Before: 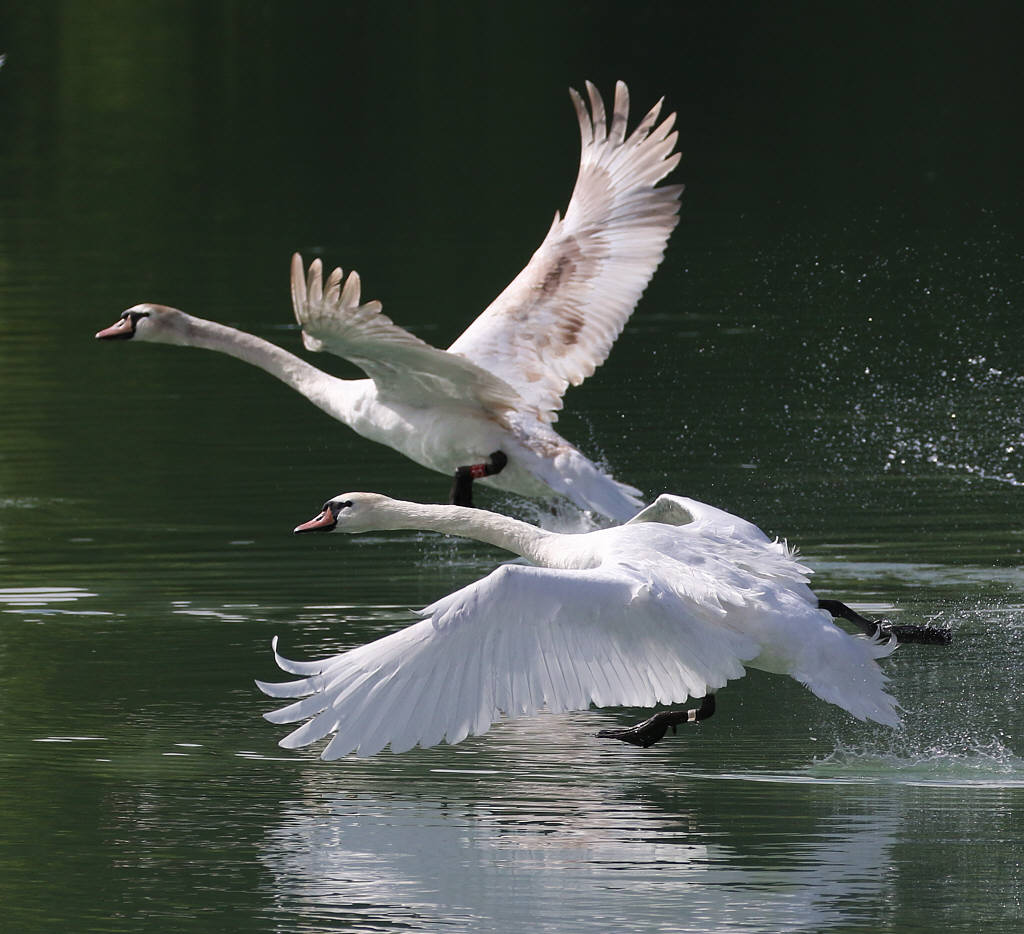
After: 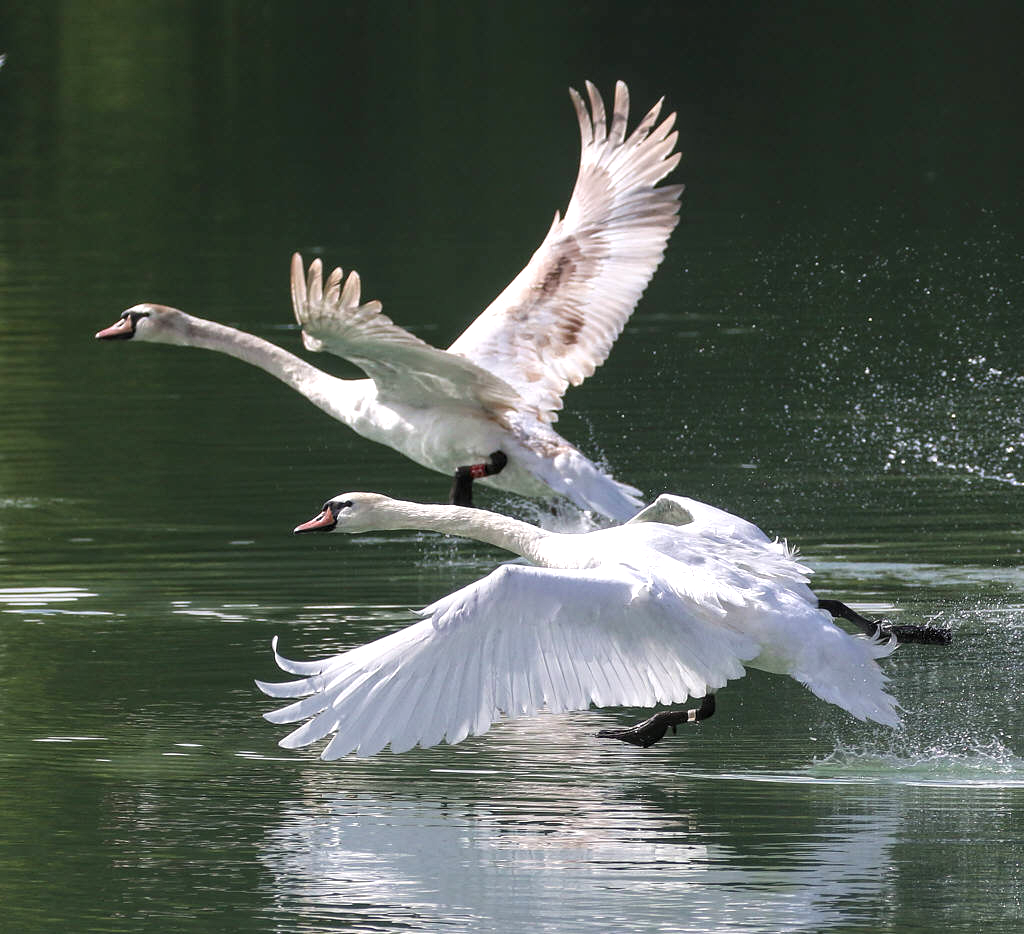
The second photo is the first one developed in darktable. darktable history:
local contrast: on, module defaults
exposure: exposure 0.575 EV, compensate highlight preservation false
